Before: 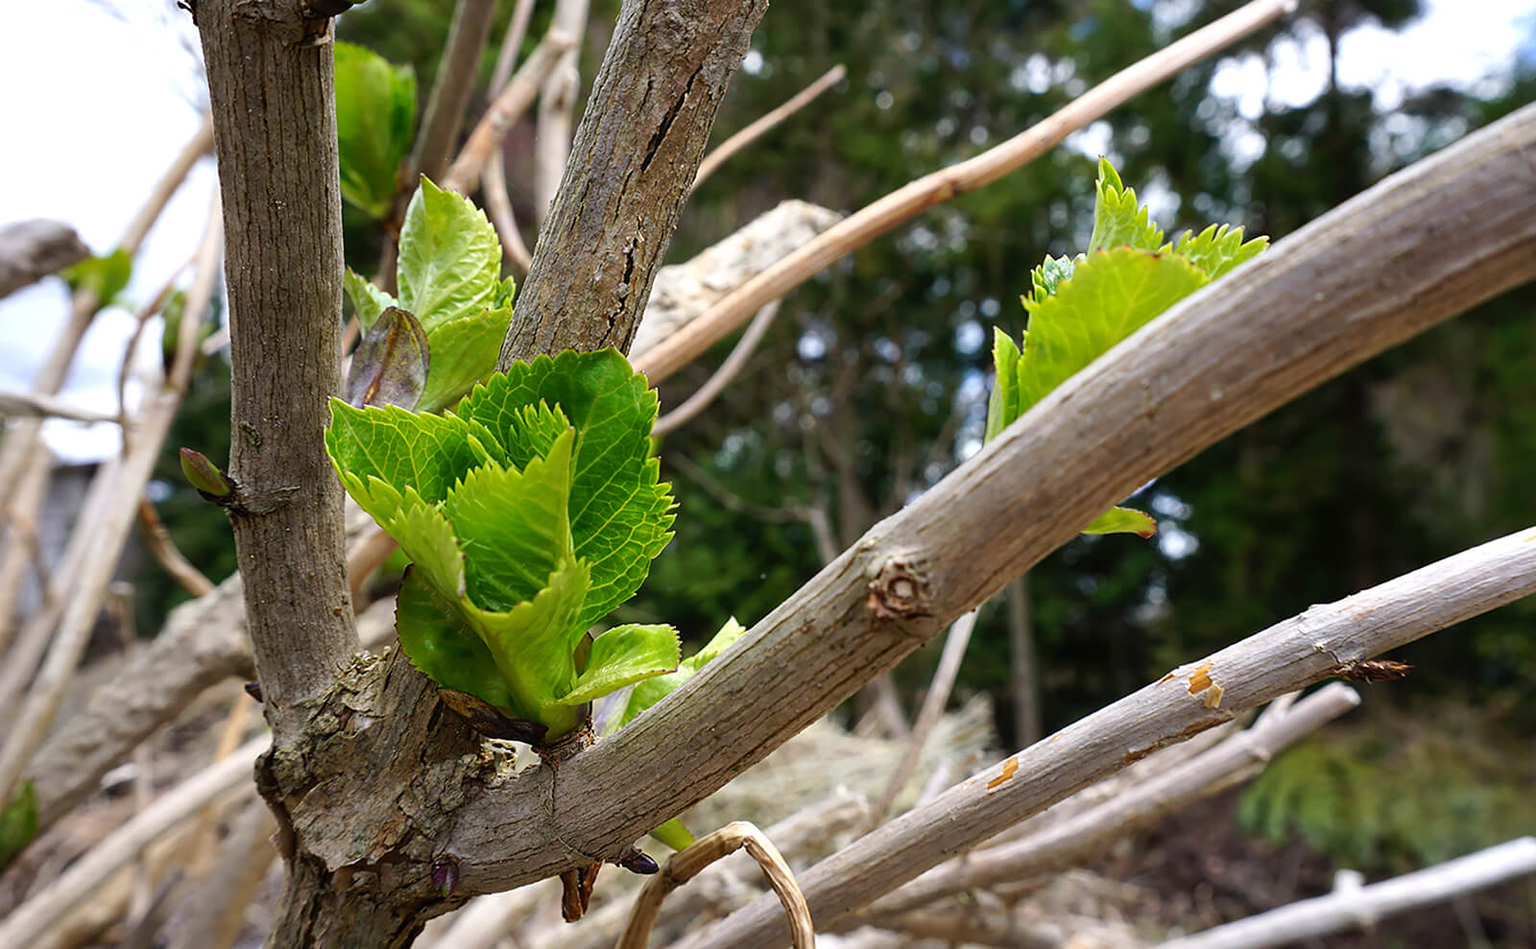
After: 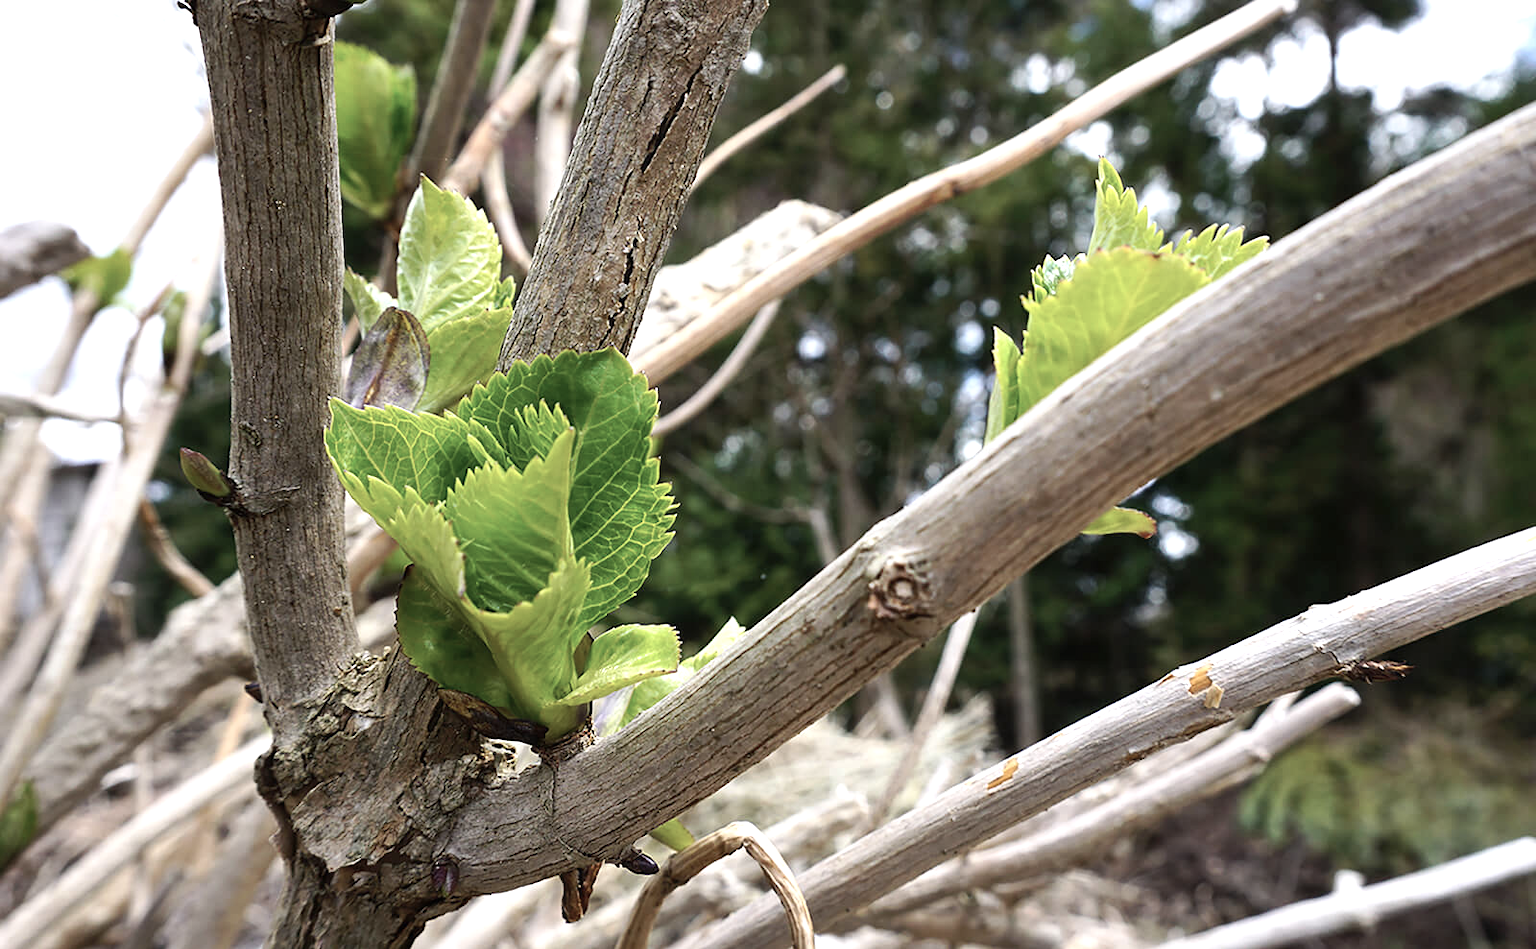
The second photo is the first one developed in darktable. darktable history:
contrast brightness saturation: contrast 0.1, saturation -0.36
exposure: black level correction 0, exposure 0.5 EV, compensate highlight preservation false
